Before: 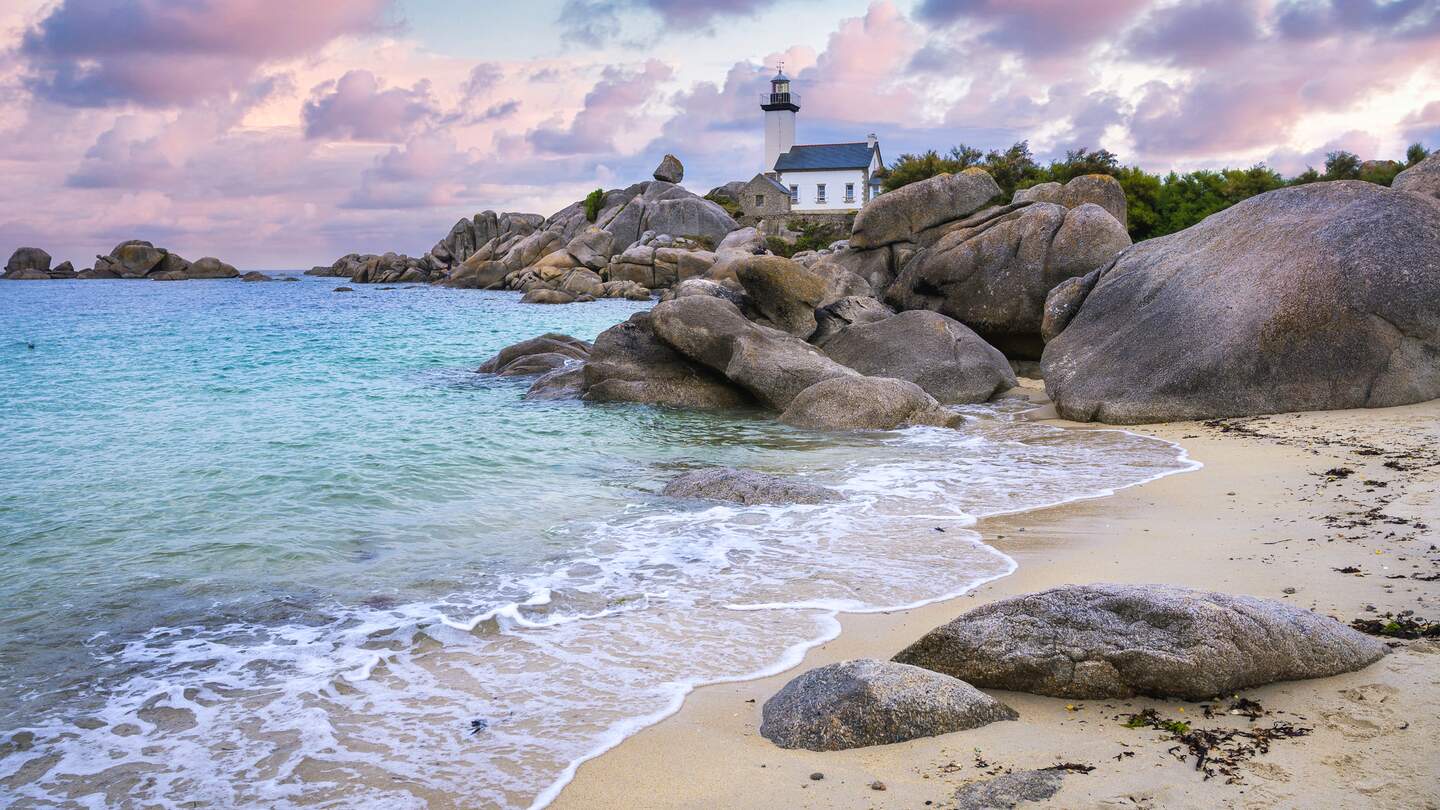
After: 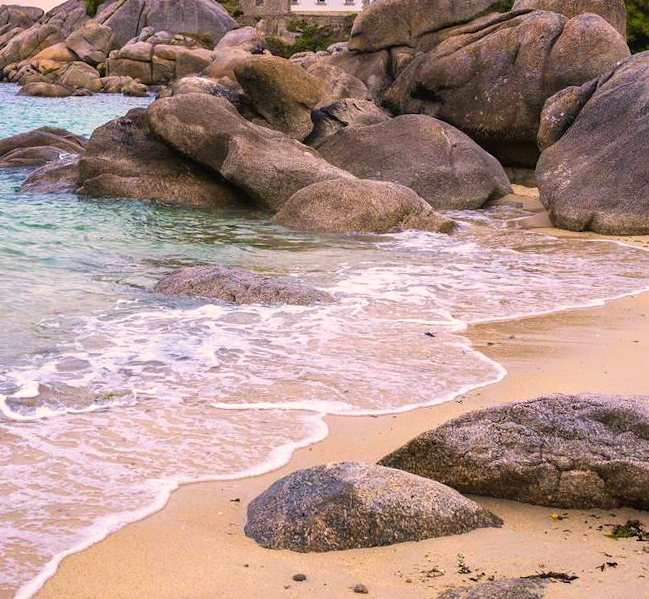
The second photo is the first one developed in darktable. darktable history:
crop: left 35.432%, top 26.233%, right 20.145%, bottom 3.432%
white balance: red 1.127, blue 0.943
velvia: on, module defaults
rotate and perspective: rotation 1.72°, automatic cropping off
